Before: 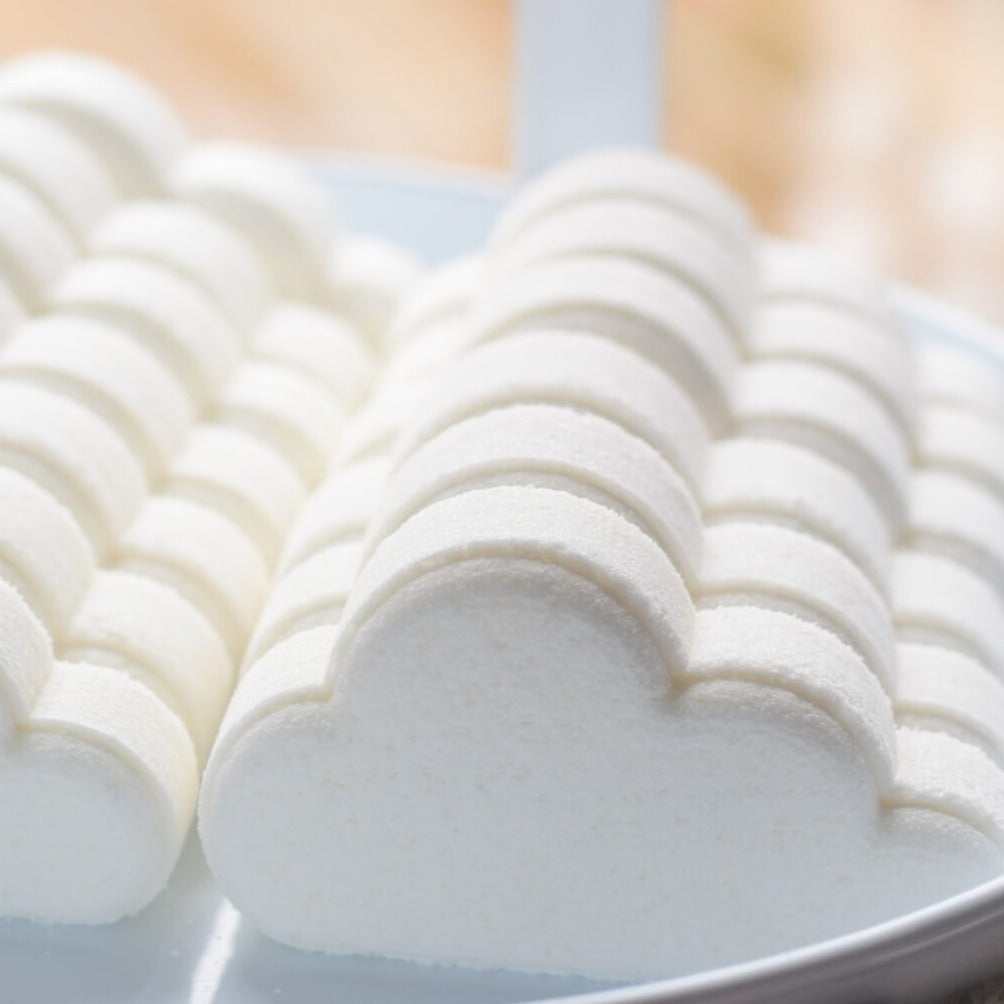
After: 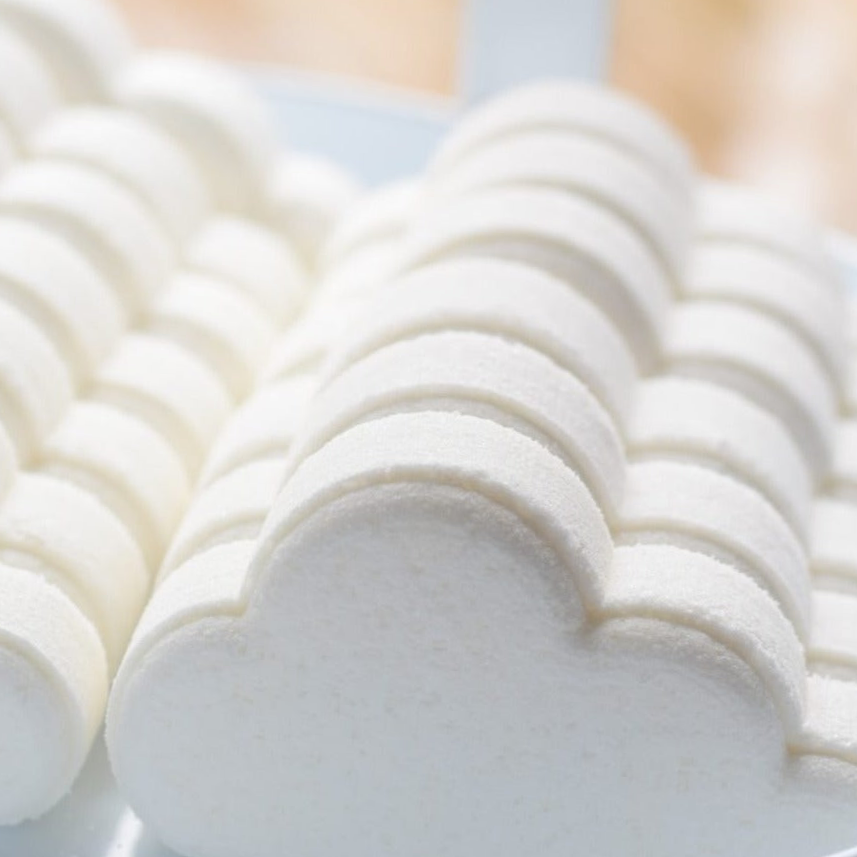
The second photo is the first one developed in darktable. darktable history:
color zones: curves: ch1 [(0.077, 0.436) (0.25, 0.5) (0.75, 0.5)]
crop and rotate: angle -3.27°, left 5.211%, top 5.211%, right 4.607%, bottom 4.607%
color correction: saturation 0.99
